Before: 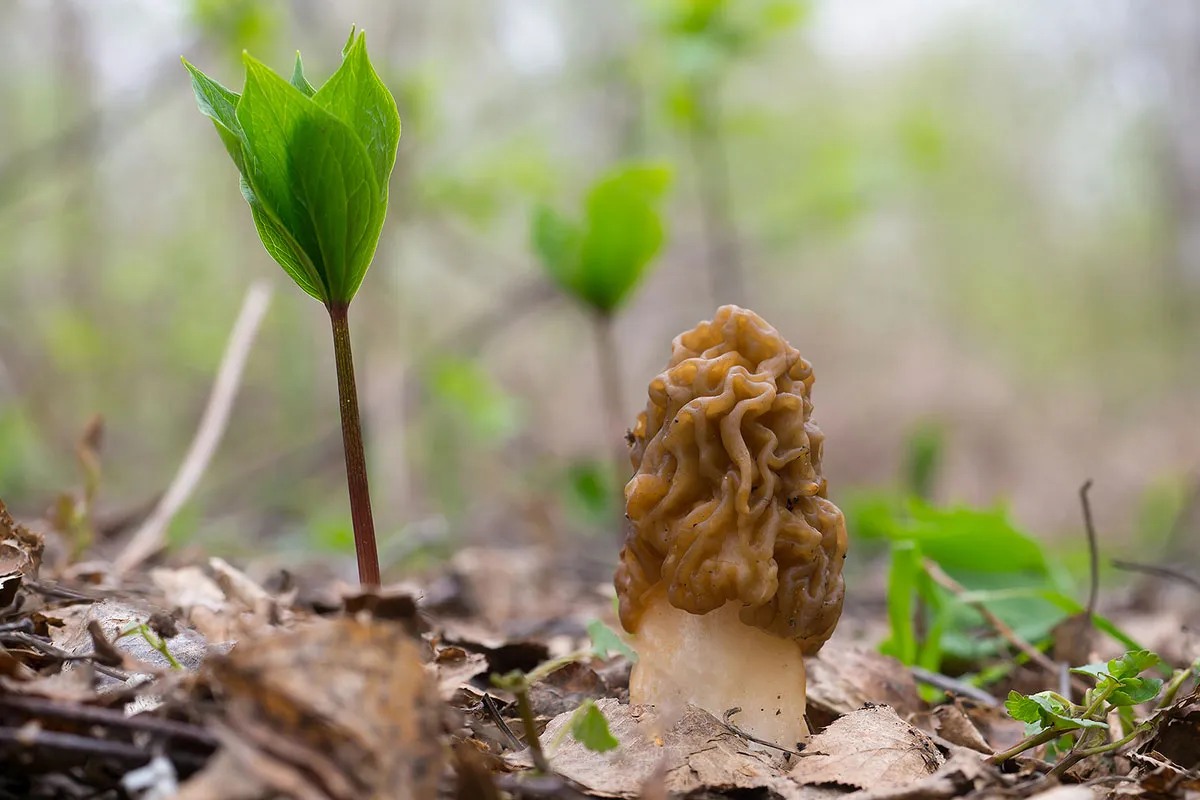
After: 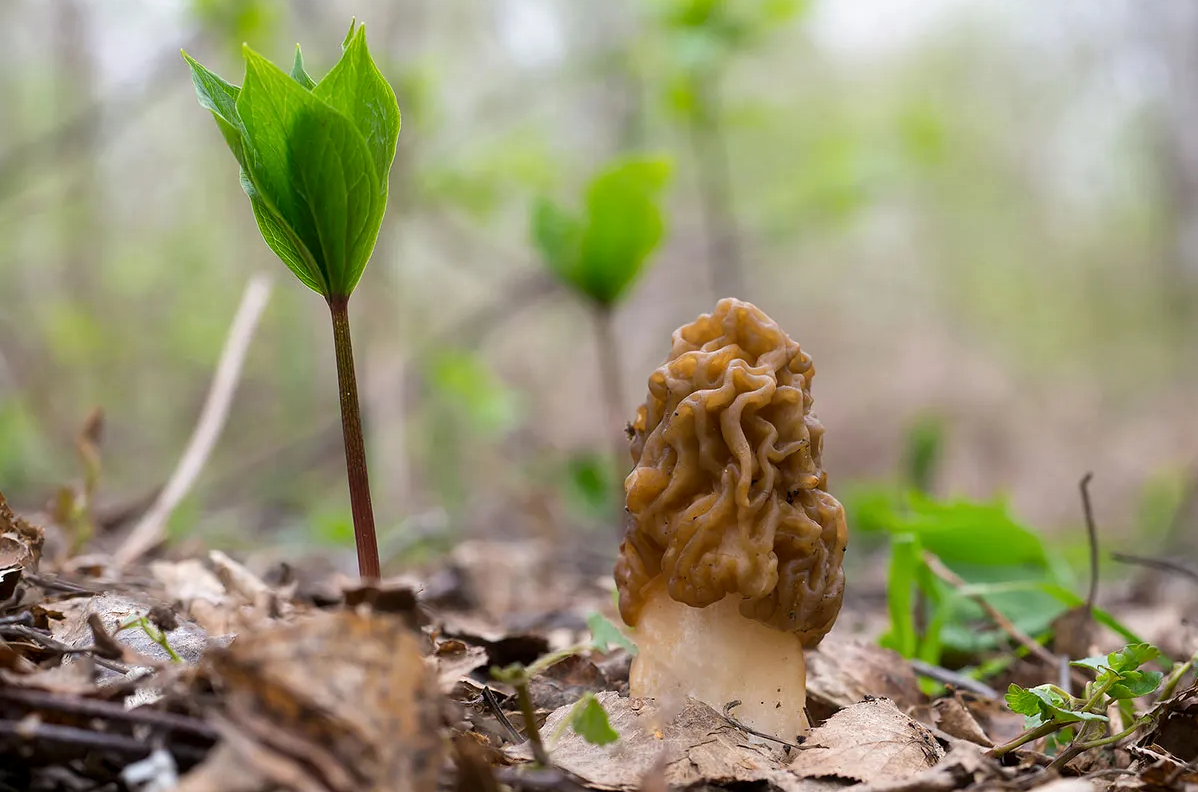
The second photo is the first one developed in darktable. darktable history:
local contrast: highlights 104%, shadows 102%, detail 119%, midtone range 0.2
crop: top 0.906%, right 0.099%
